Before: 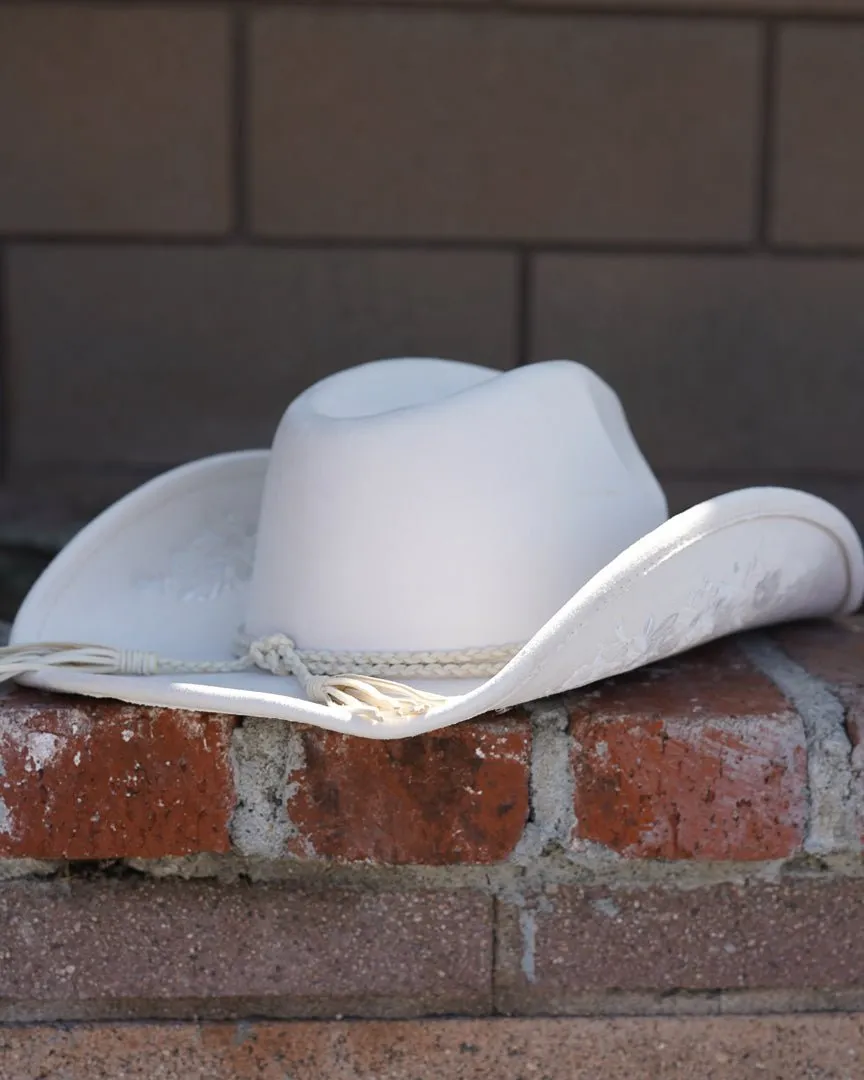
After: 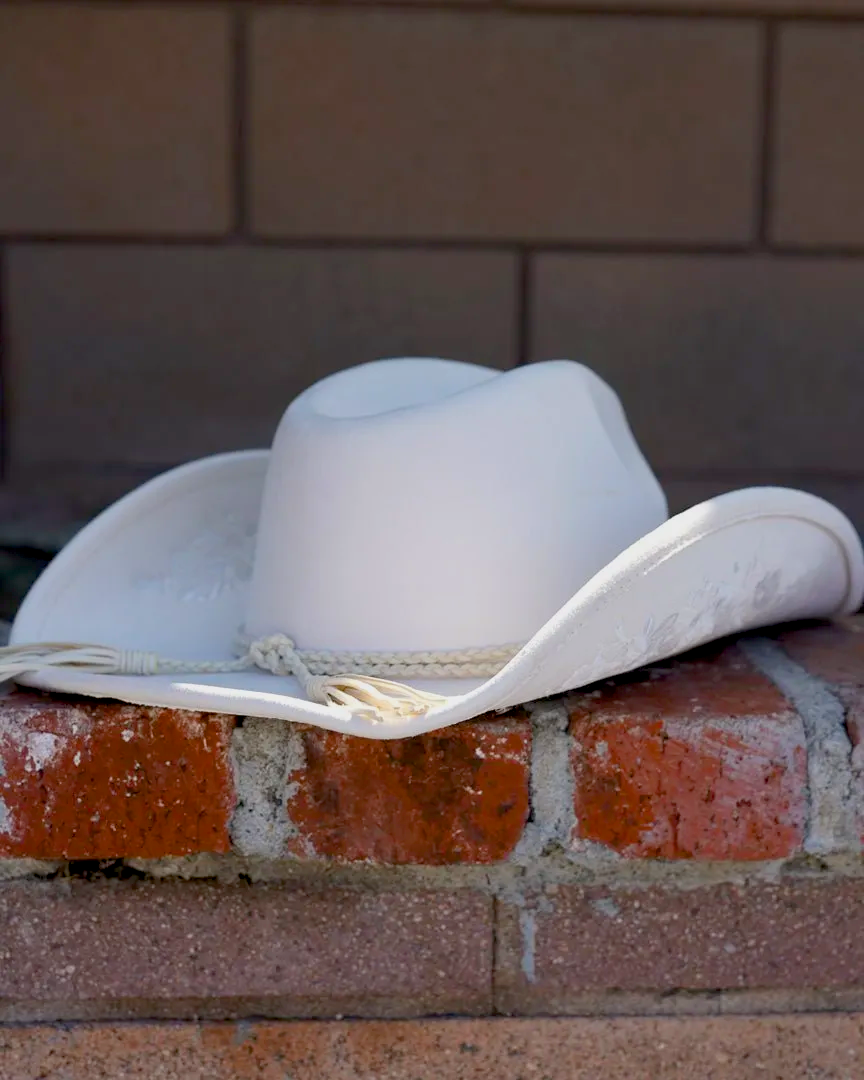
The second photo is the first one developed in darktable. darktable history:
color balance rgb: perceptual saturation grading › global saturation 36.081%, contrast -10.352%
exposure: black level correction 0.01, exposure 0.009 EV, compensate highlight preservation false
